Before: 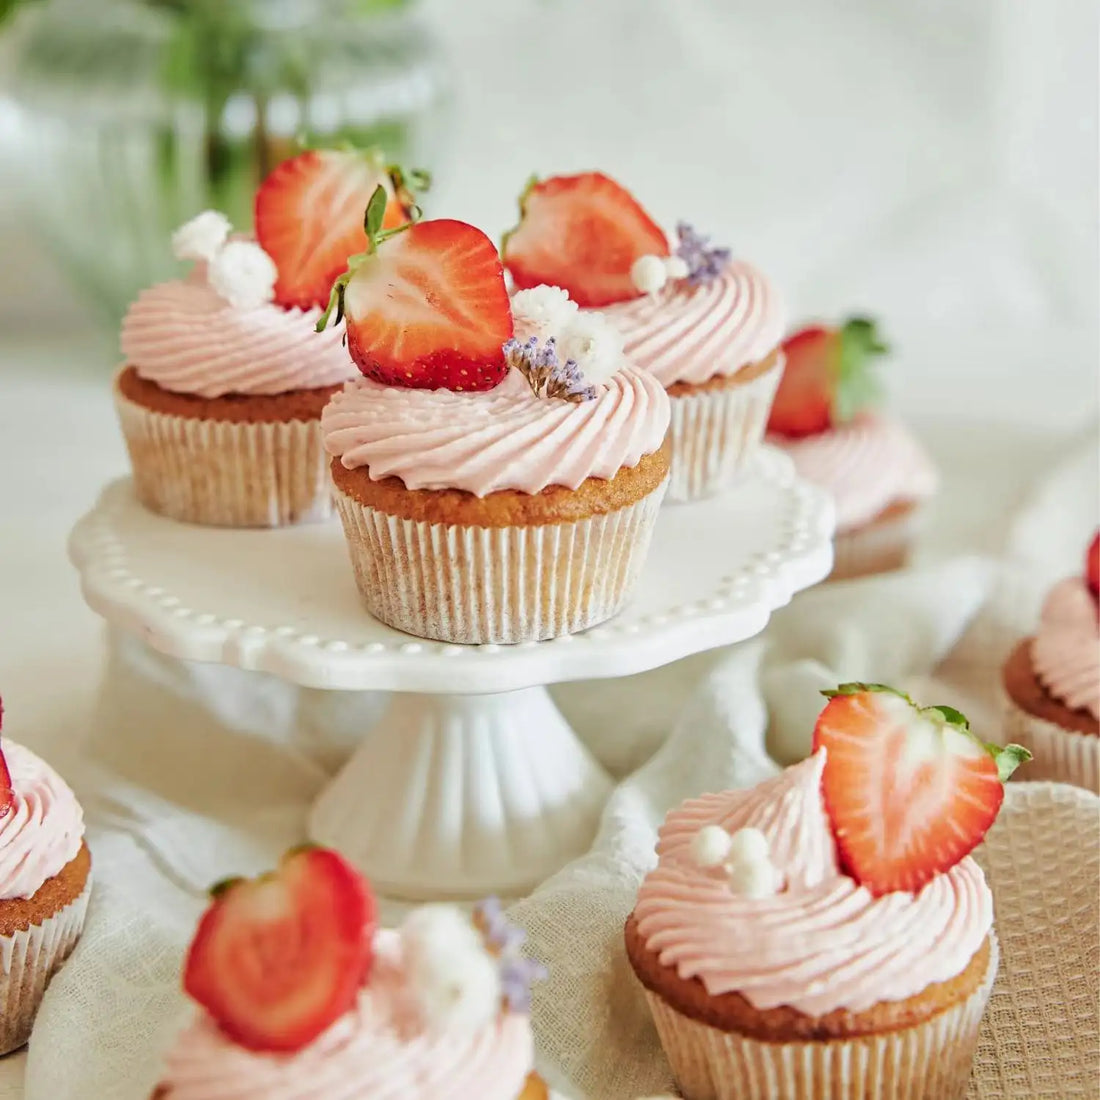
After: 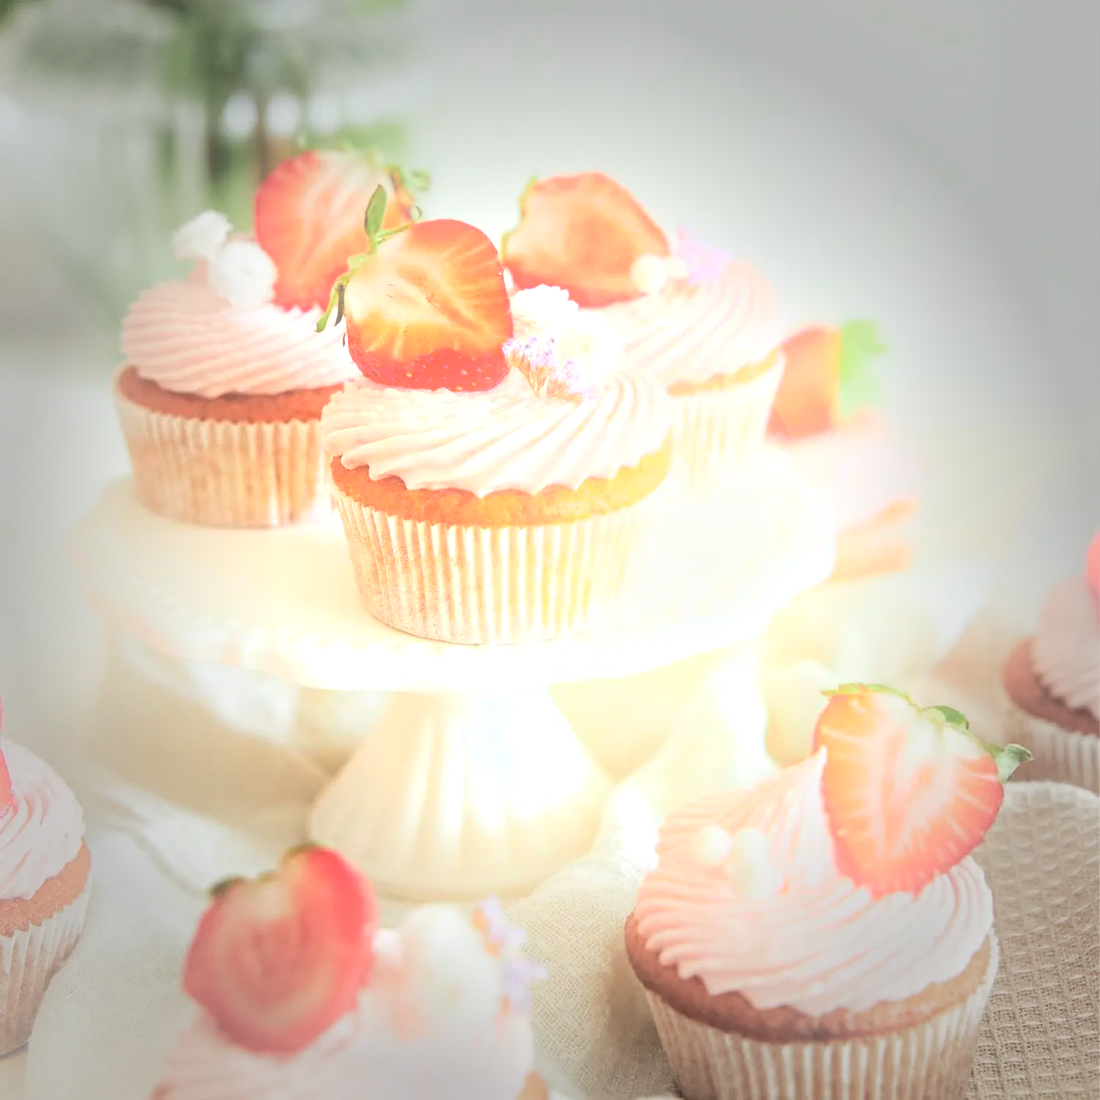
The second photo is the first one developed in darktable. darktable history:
bloom: size 15%, threshold 97%, strength 7%
white balance: emerald 1
vignetting: fall-off start 48.41%, automatic ratio true, width/height ratio 1.29, unbound false
exposure: exposure 1 EV, compensate highlight preservation false
